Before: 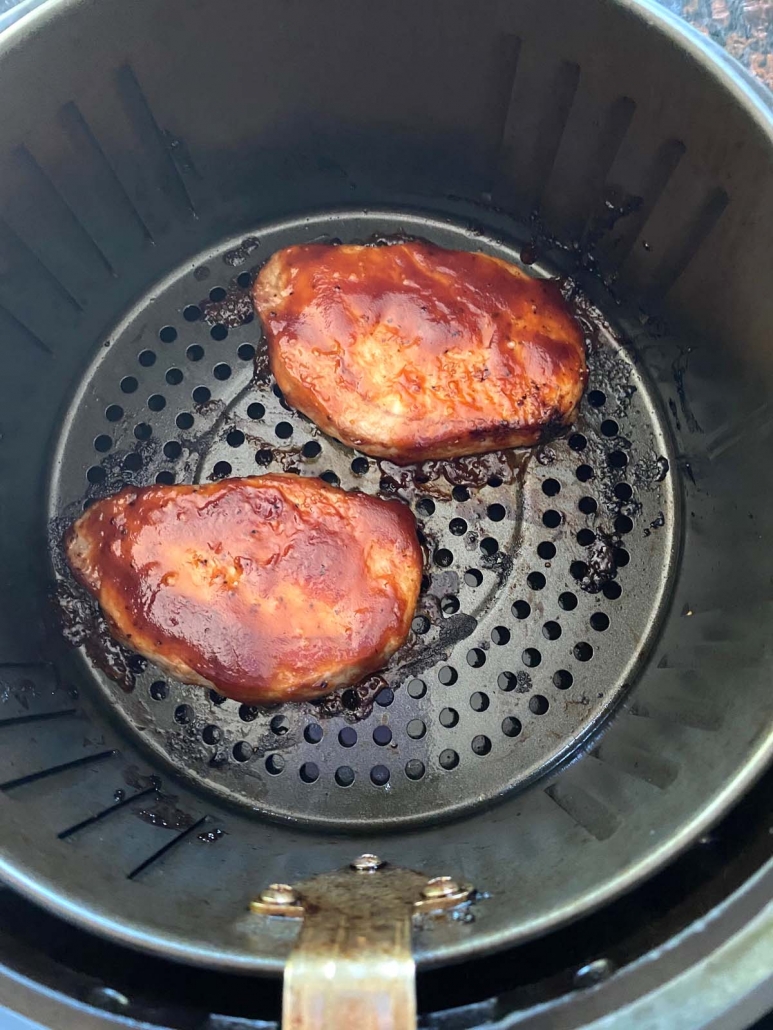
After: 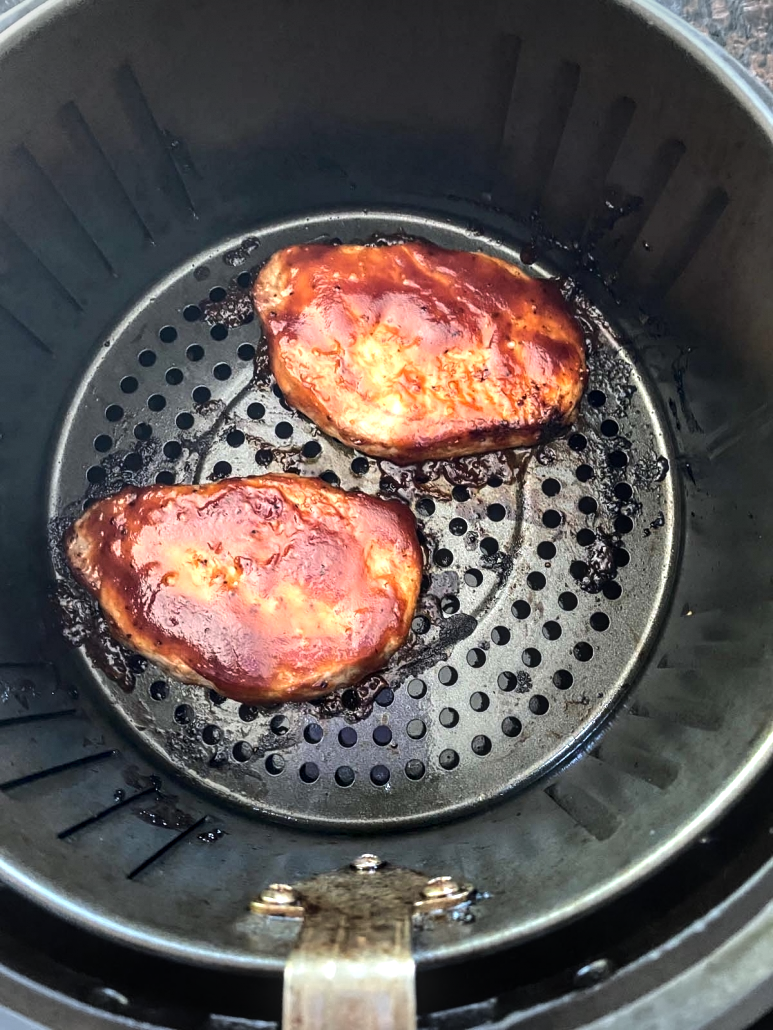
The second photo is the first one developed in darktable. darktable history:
vignetting: fall-off start 99.18%, width/height ratio 1.302
tone equalizer: -8 EV -0.773 EV, -7 EV -0.685 EV, -6 EV -0.591 EV, -5 EV -0.418 EV, -3 EV 0.375 EV, -2 EV 0.6 EV, -1 EV 0.691 EV, +0 EV 0.771 EV, edges refinement/feathering 500, mask exposure compensation -1.57 EV, preserve details no
local contrast: on, module defaults
